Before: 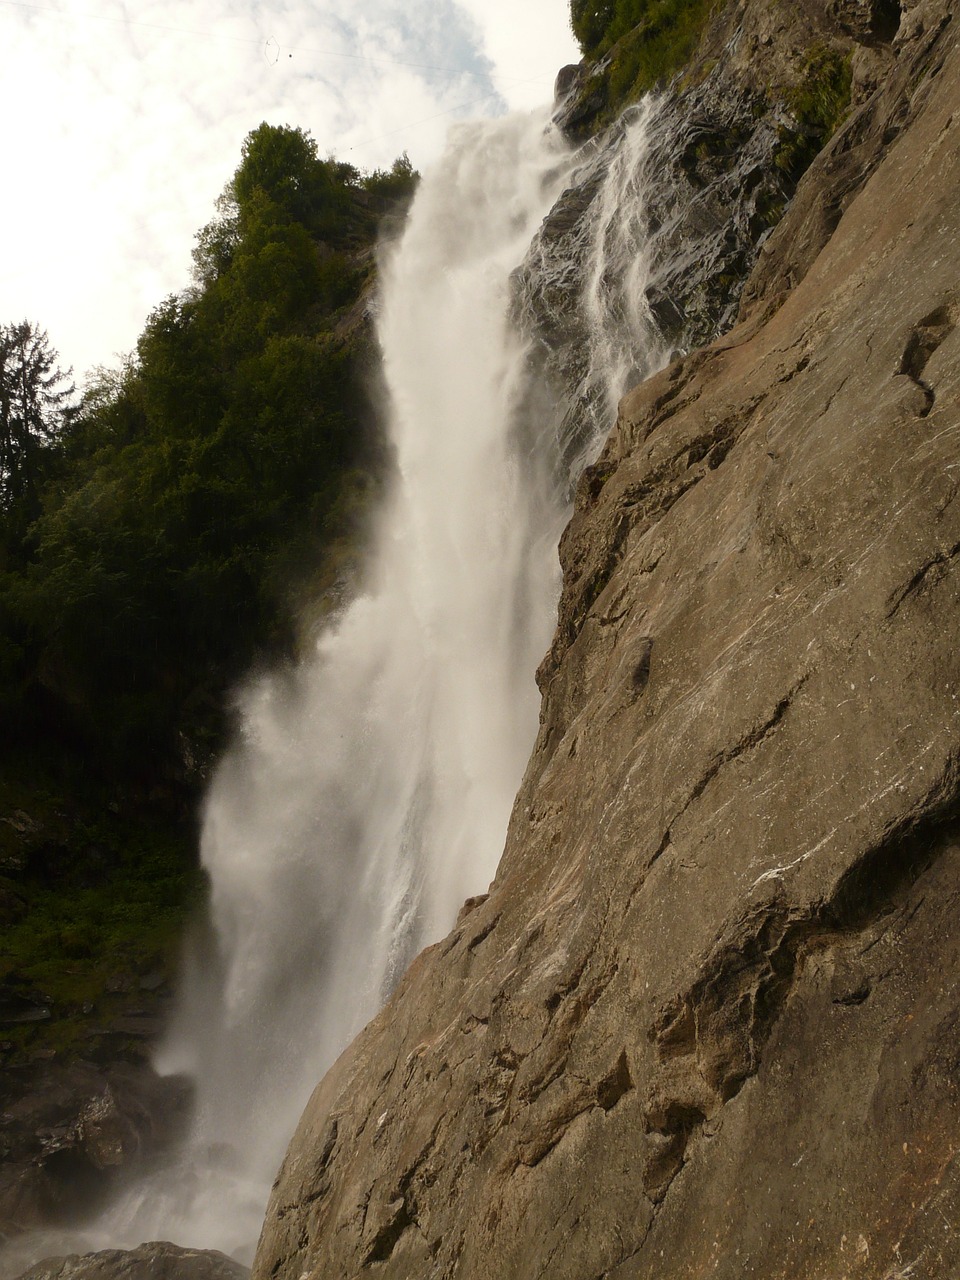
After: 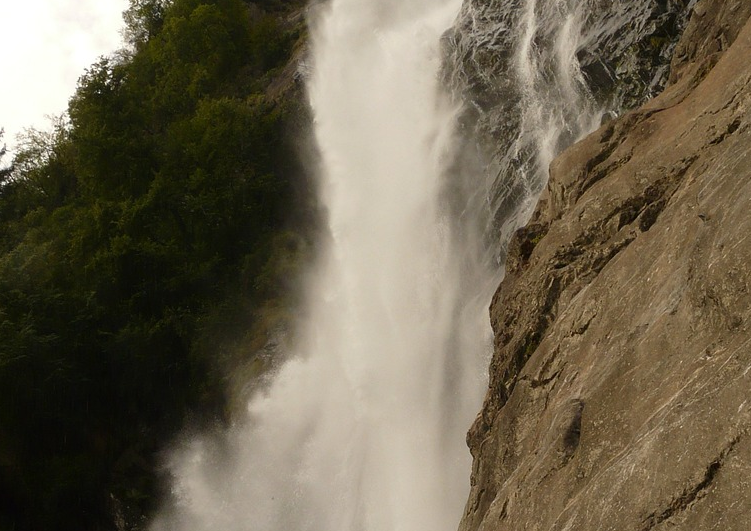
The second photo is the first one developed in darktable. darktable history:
crop: left 7.253%, top 18.645%, right 14.496%, bottom 39.827%
